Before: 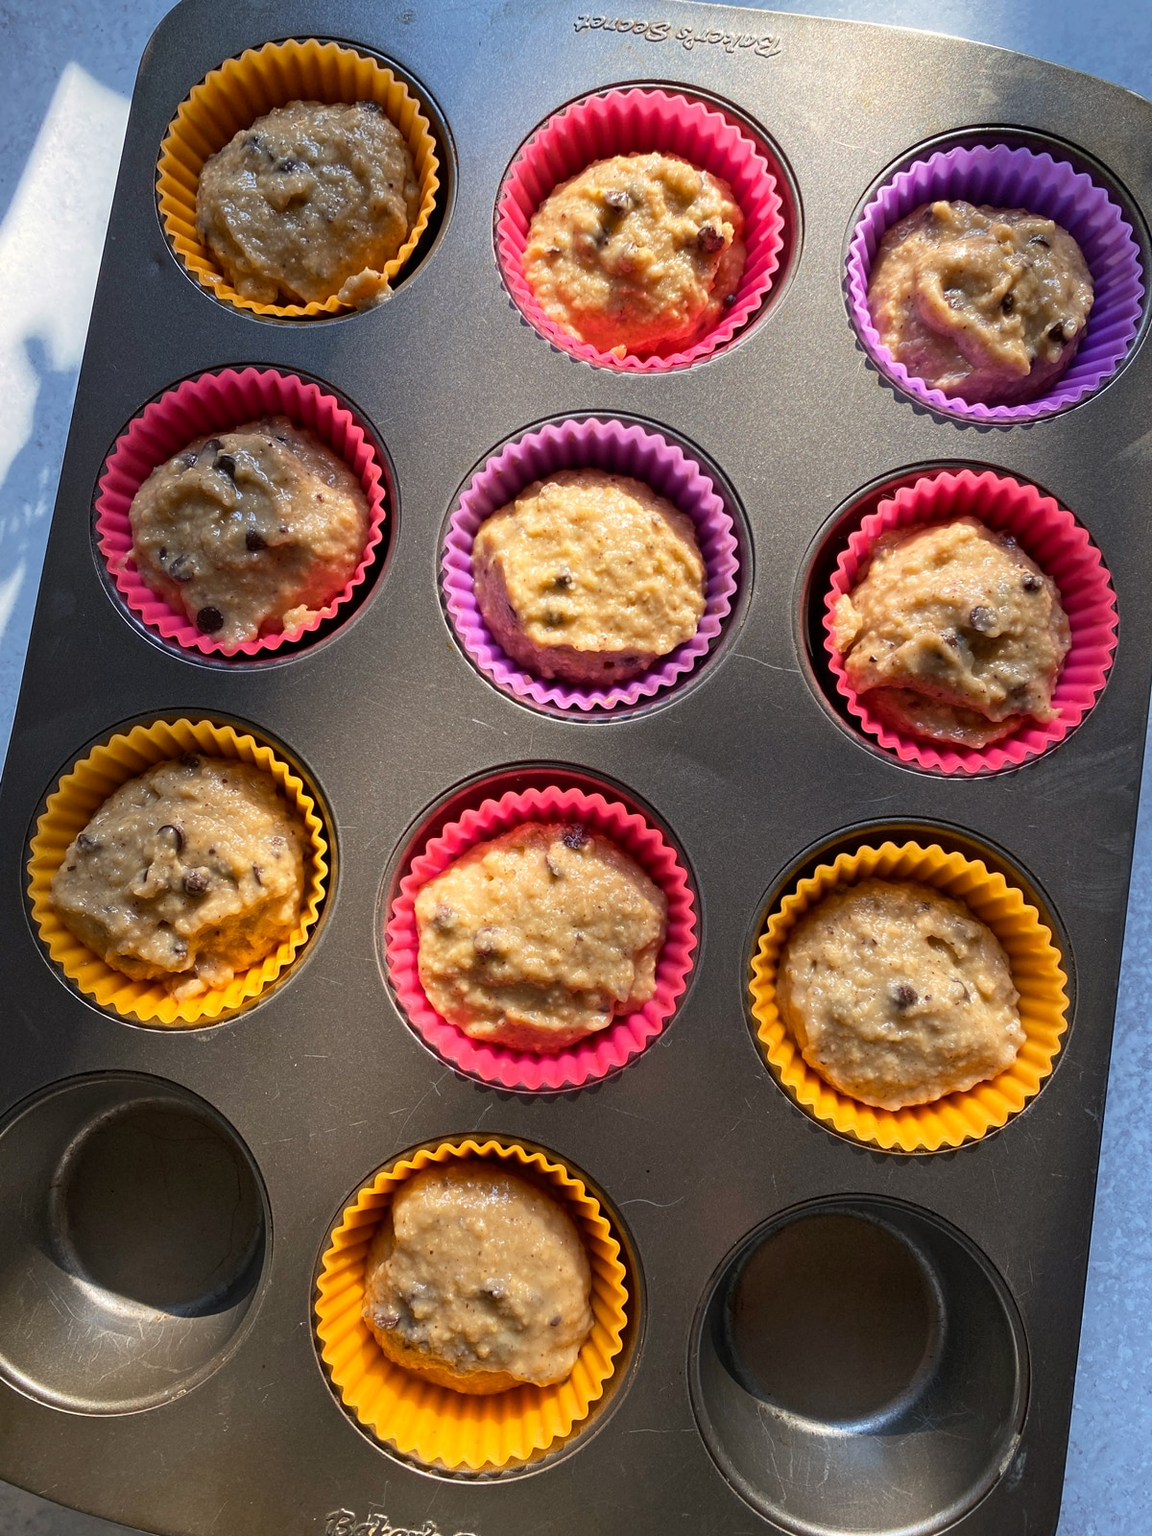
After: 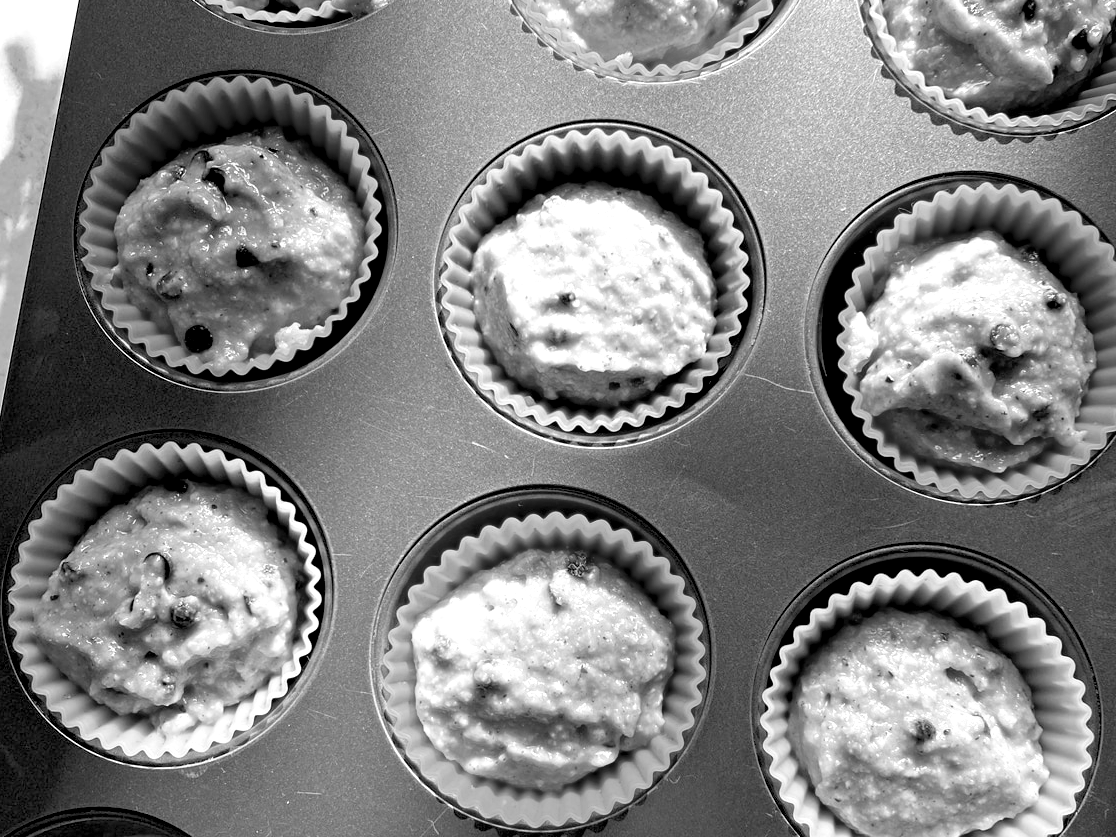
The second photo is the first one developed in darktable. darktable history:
crop: left 1.744%, top 19.225%, right 5.069%, bottom 28.357%
exposure: black level correction 0, exposure 0.68 EV, compensate exposure bias true, compensate highlight preservation false
monochrome: a 32, b 64, size 2.3, highlights 1
color balance: lift [0.975, 0.993, 1, 1.015], gamma [1.1, 1, 1, 0.945], gain [1, 1.04, 1, 0.95]
